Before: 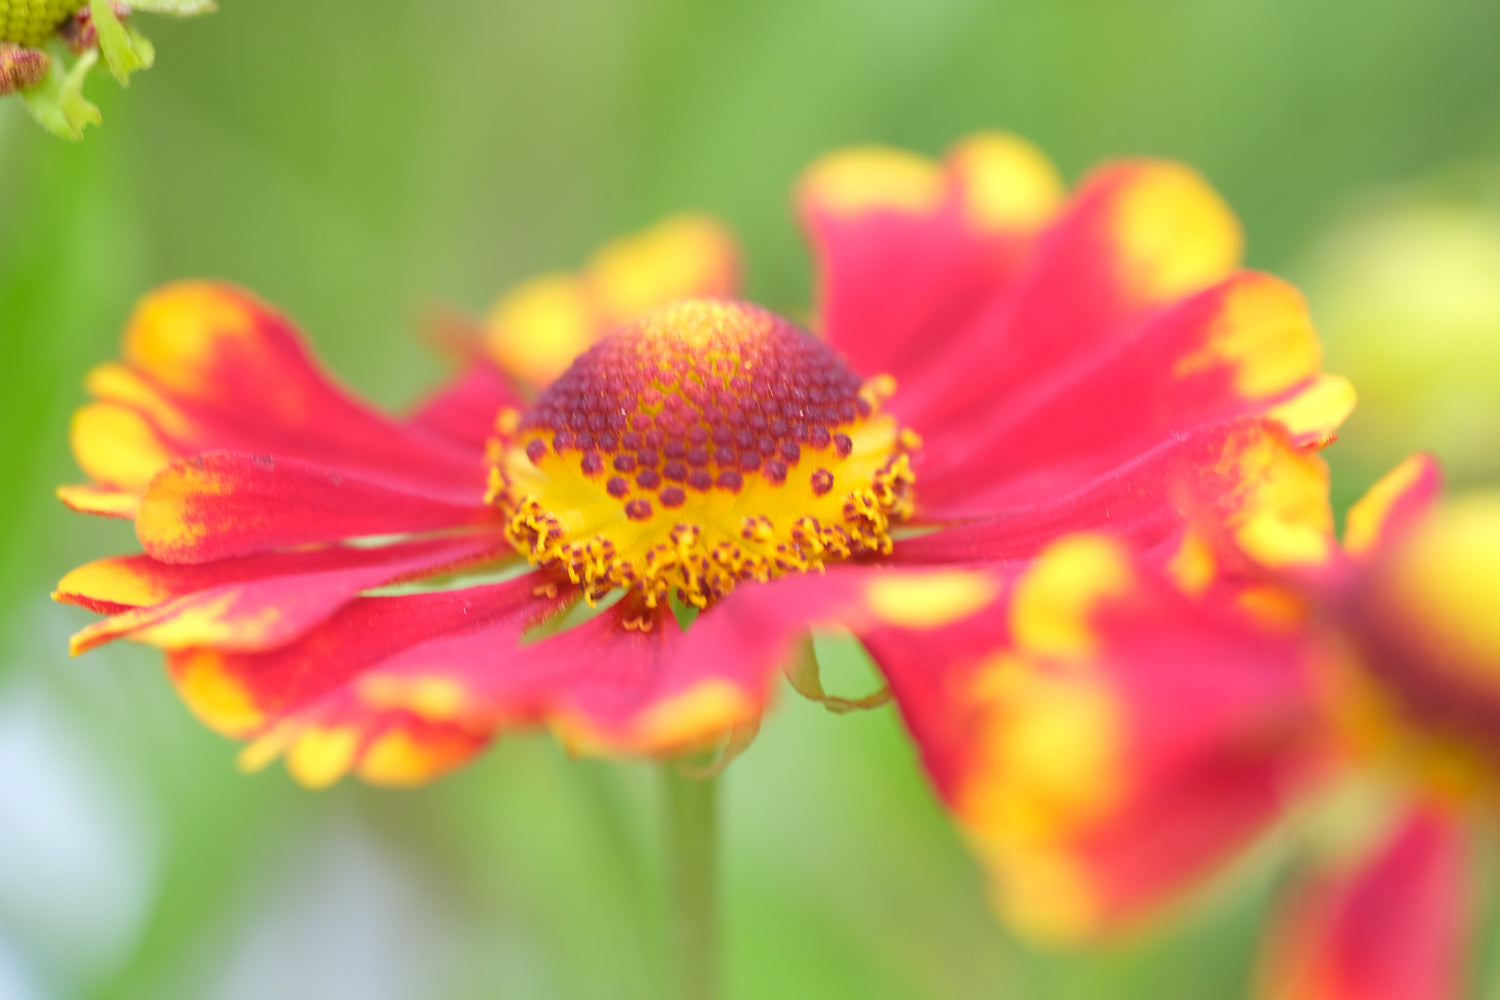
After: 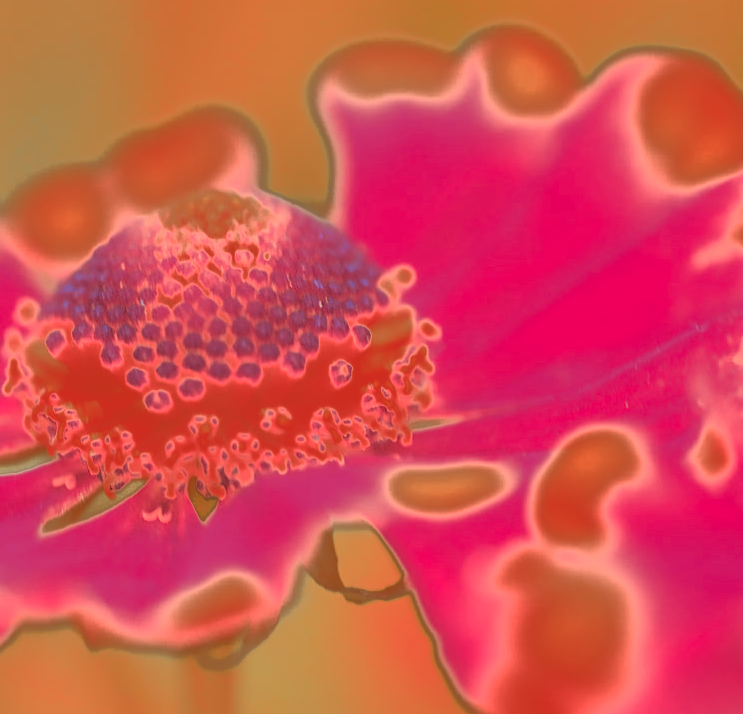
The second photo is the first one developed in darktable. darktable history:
tone curve: curves: ch0 [(0, 0.026) (0.175, 0.178) (0.463, 0.502) (0.796, 0.764) (1, 0.961)]; ch1 [(0, 0) (0.437, 0.398) (0.469, 0.472) (0.505, 0.504) (0.553, 0.552) (1, 1)]; ch2 [(0, 0) (0.505, 0.495) (0.579, 0.579) (1, 1)], color space Lab, independent channels, preserve colors none
crop: left 32.075%, top 10.976%, right 18.355%, bottom 17.596%
color zones: curves: ch0 [(0.006, 0.385) (0.143, 0.563) (0.243, 0.321) (0.352, 0.464) (0.516, 0.456) (0.625, 0.5) (0.75, 0.5) (0.875, 0.5)]; ch1 [(0, 0.5) (0.134, 0.504) (0.246, 0.463) (0.421, 0.515) (0.5, 0.56) (0.625, 0.5) (0.75, 0.5) (0.875, 0.5)]; ch2 [(0, 0.5) (0.131, 0.426) (0.307, 0.289) (0.38, 0.188) (0.513, 0.216) (0.625, 0.548) (0.75, 0.468) (0.838, 0.396) (0.971, 0.311)]
tone equalizer: on, module defaults
sharpen: on, module defaults
contrast brightness saturation: contrast -0.28
color correction: highlights a* 0.207, highlights b* 2.7, shadows a* -0.874, shadows b* -4.78
exposure: exposure -0.072 EV, compensate highlight preservation false
